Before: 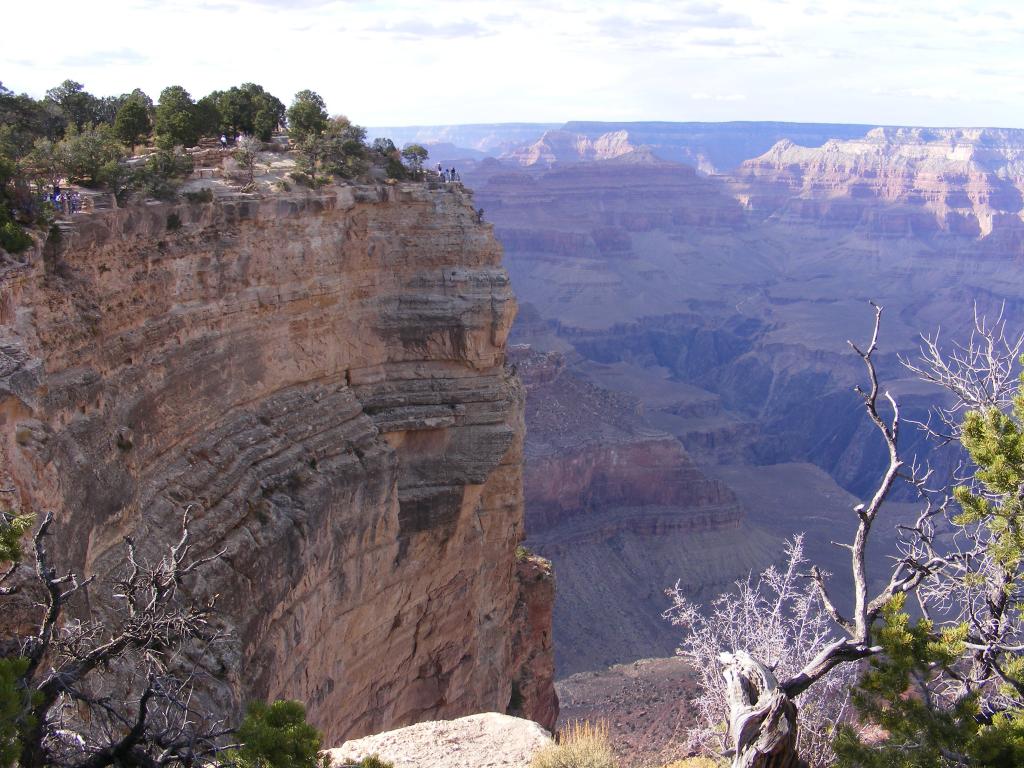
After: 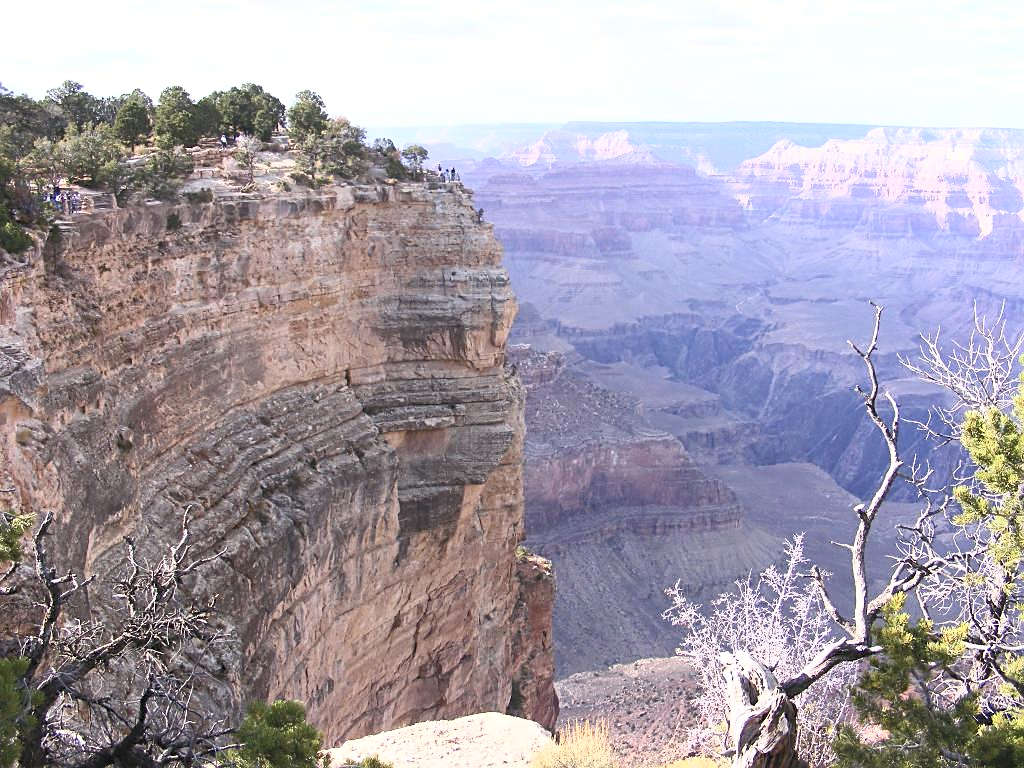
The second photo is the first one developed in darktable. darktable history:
contrast brightness saturation: contrast 0.377, brightness 0.526
sharpen: on, module defaults
